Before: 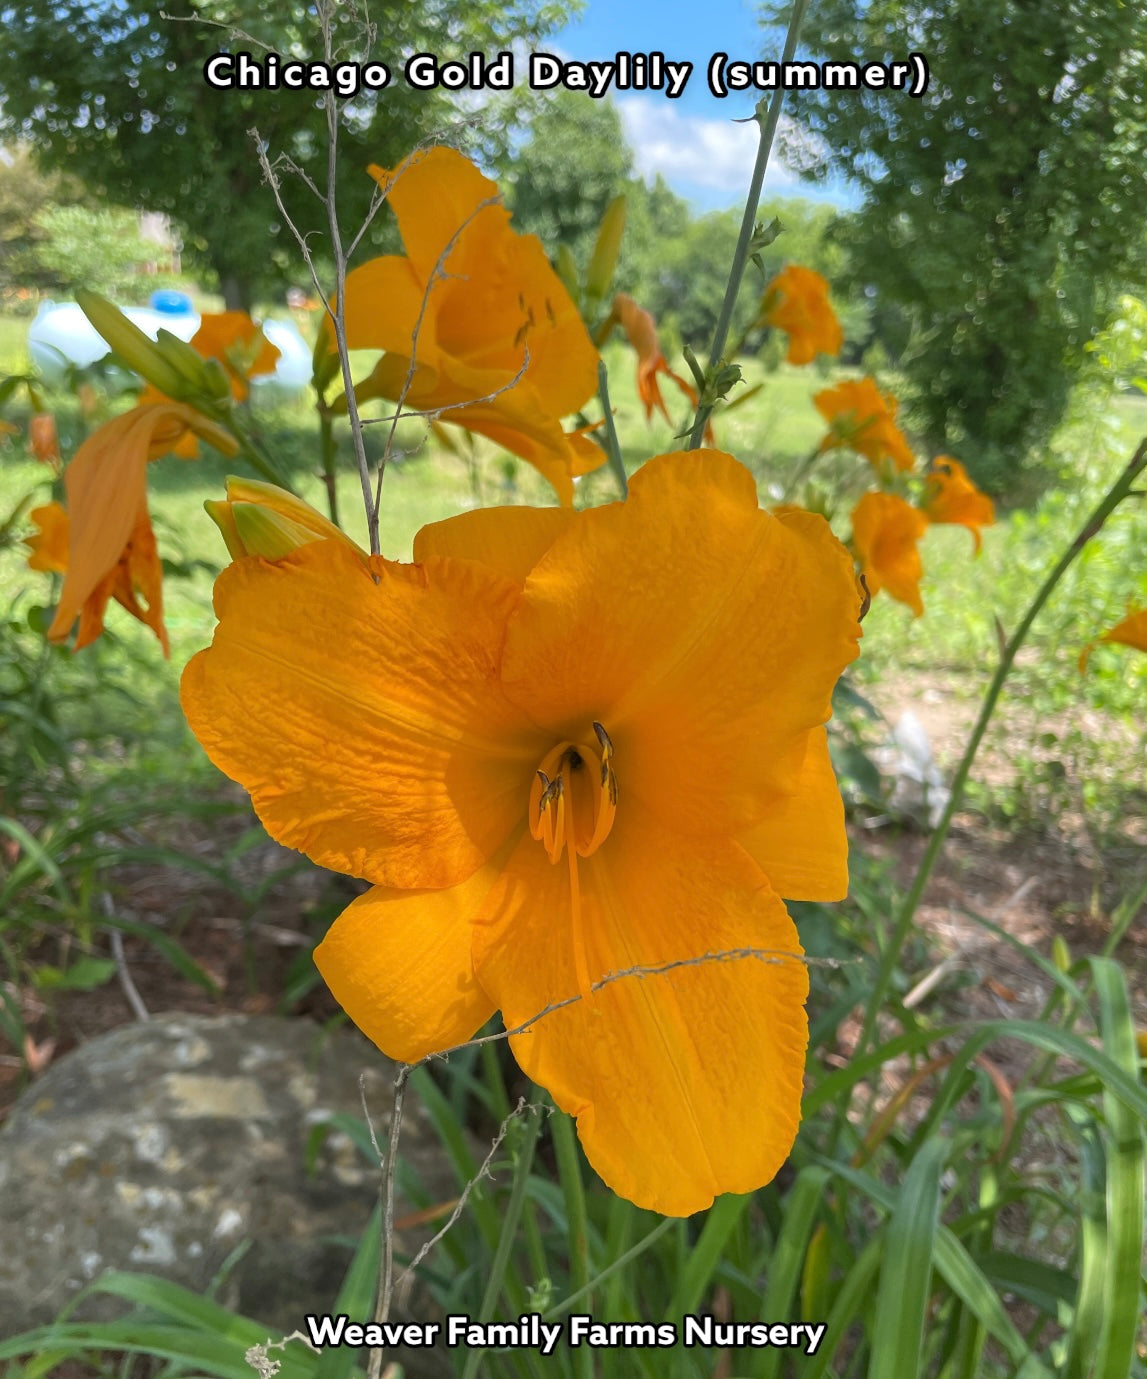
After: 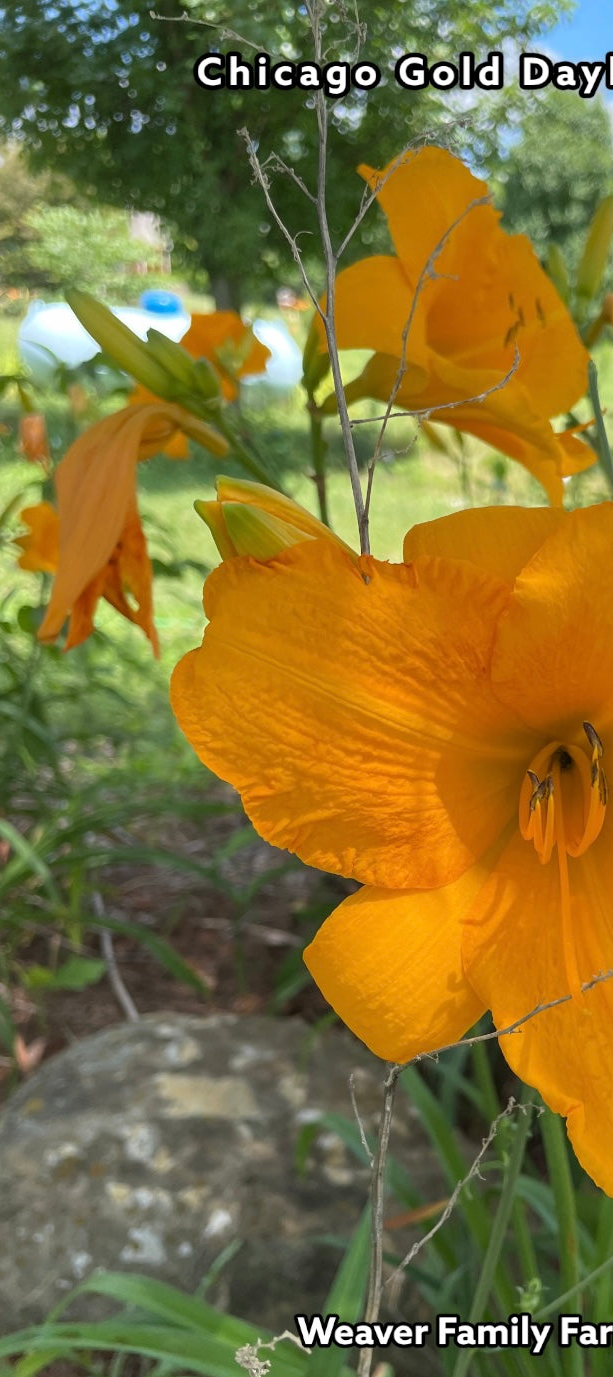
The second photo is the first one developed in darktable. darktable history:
crop: left 0.91%, right 45.588%, bottom 0.079%
base curve: curves: ch0 [(0, 0) (0.989, 0.992)], preserve colors none
